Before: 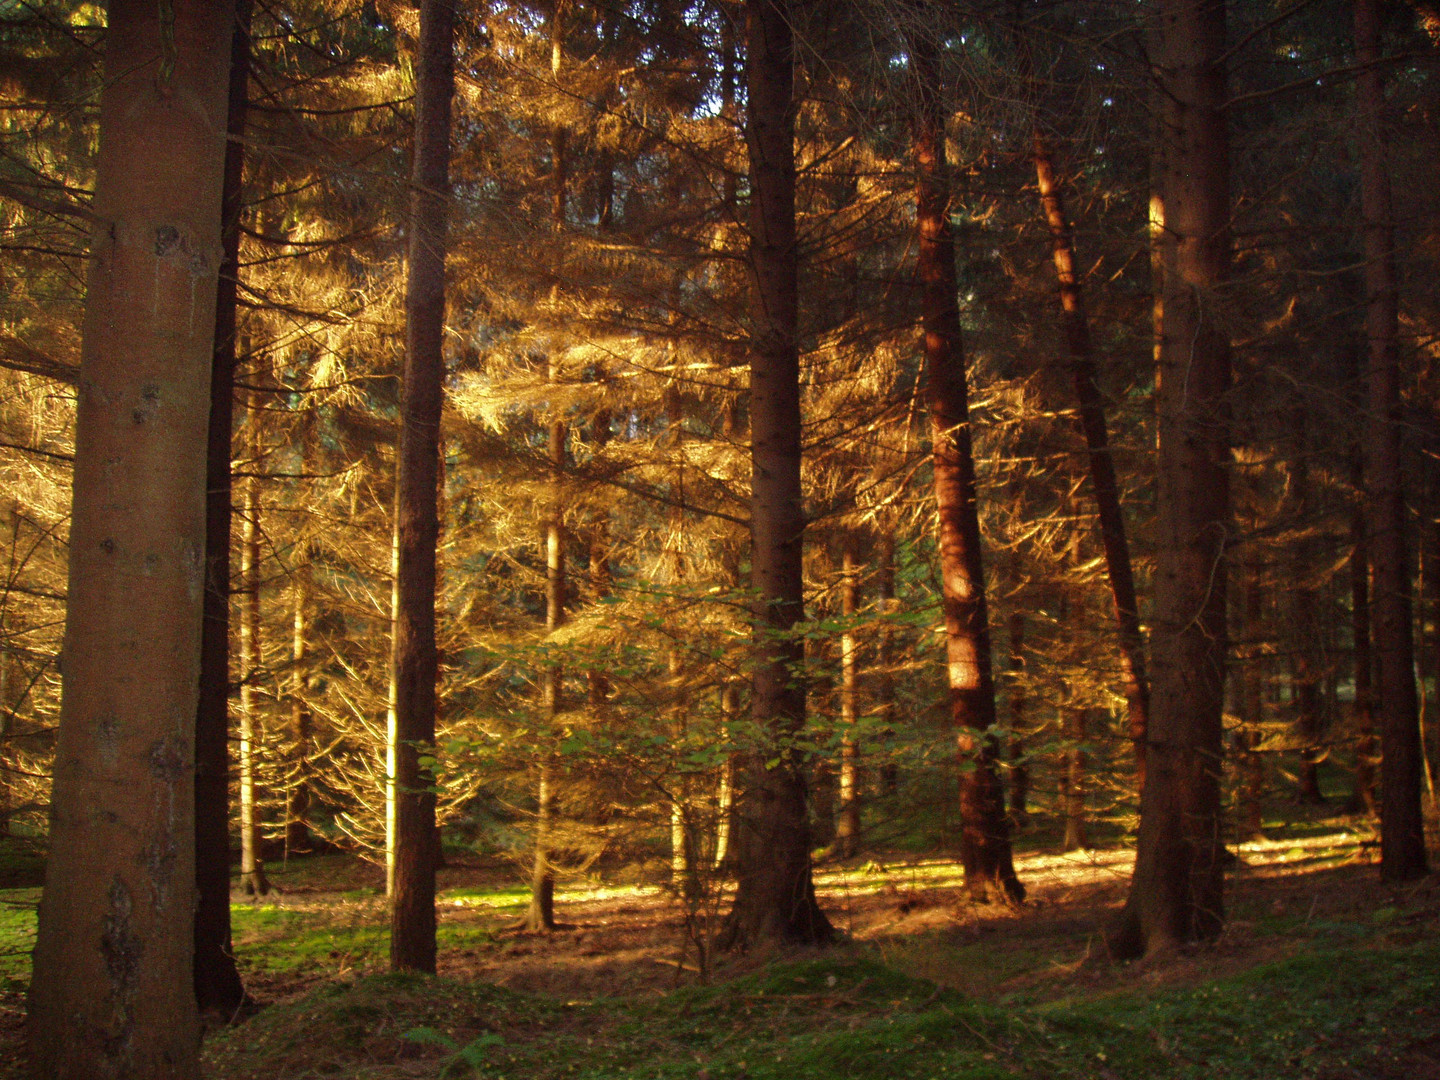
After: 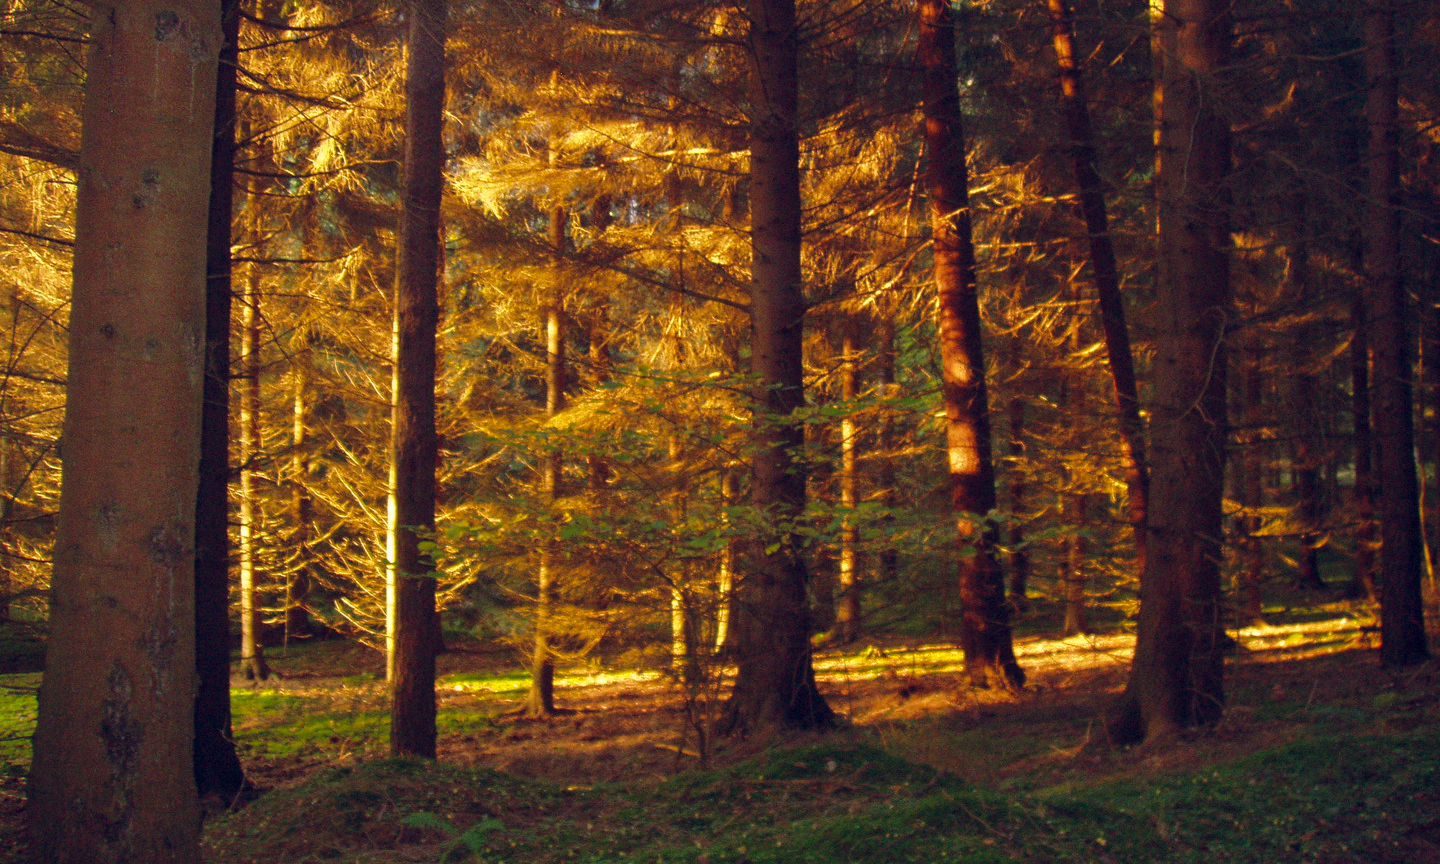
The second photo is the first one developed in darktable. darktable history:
shadows and highlights: radius 331.84, shadows 53.55, highlights -100, compress 94.63%, highlights color adjustment 73.23%, soften with gaussian
crop and rotate: top 19.998%
color balance rgb: shadows lift › hue 87.51°, highlights gain › chroma 1.35%, highlights gain › hue 55.1°, global offset › chroma 0.13%, global offset › hue 253.66°, perceptual saturation grading › global saturation 16.38%
